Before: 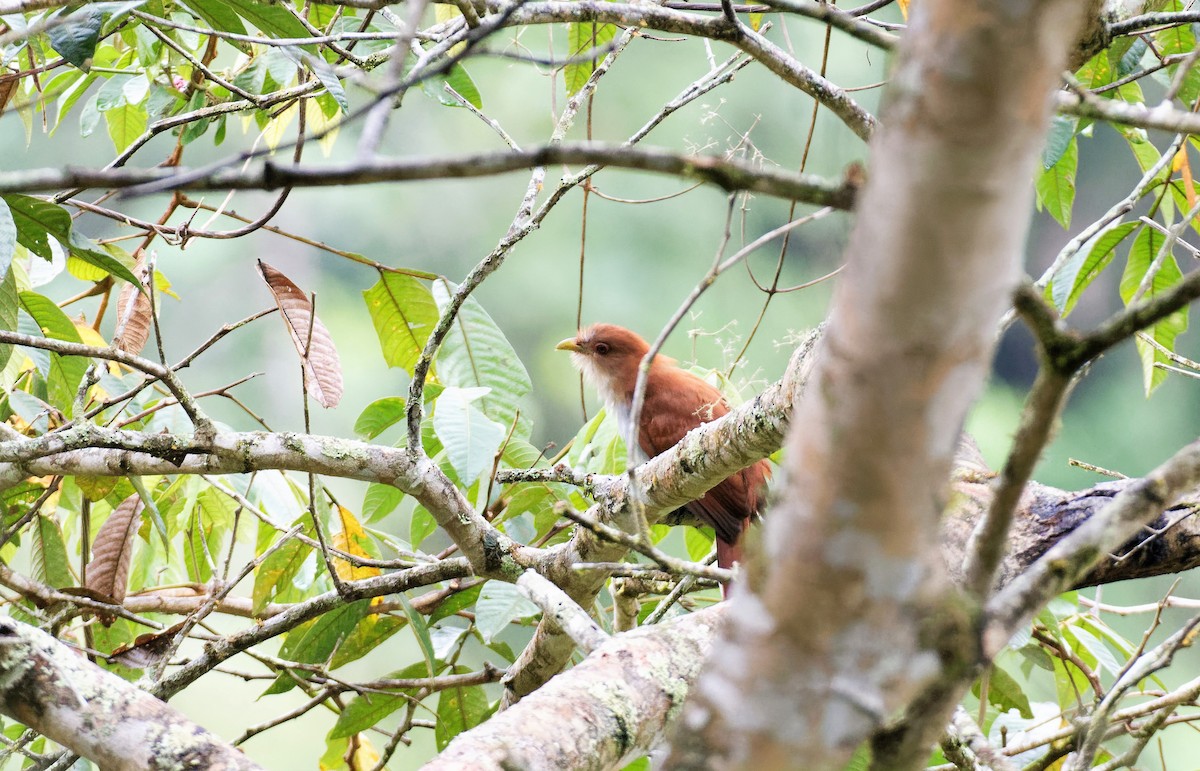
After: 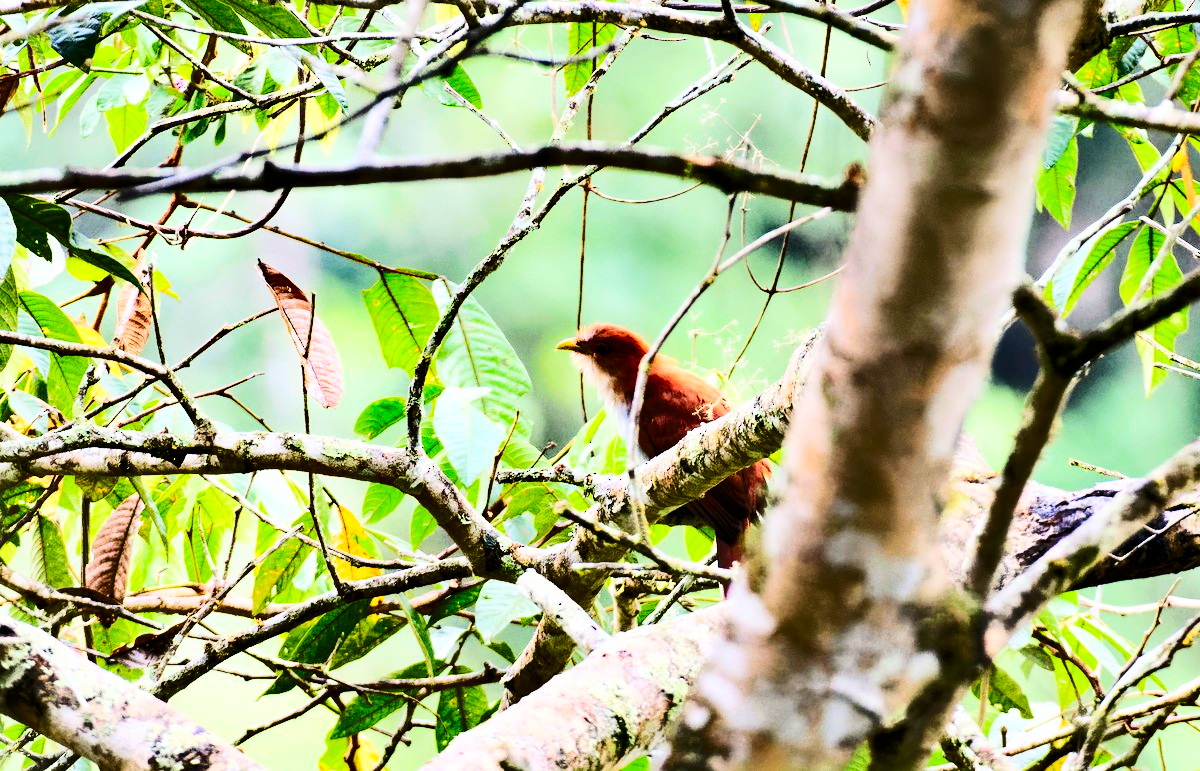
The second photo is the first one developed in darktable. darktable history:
rgb curve: curves: ch0 [(0, 0) (0.21, 0.15) (0.24, 0.21) (0.5, 0.75) (0.75, 0.96) (0.89, 0.99) (1, 1)]; ch1 [(0, 0.02) (0.21, 0.13) (0.25, 0.2) (0.5, 0.67) (0.75, 0.9) (0.89, 0.97) (1, 1)]; ch2 [(0, 0.02) (0.21, 0.13) (0.25, 0.2) (0.5, 0.67) (0.75, 0.9) (0.89, 0.97) (1, 1)], compensate middle gray true
shadows and highlights: shadows 20.91, highlights -82.73, soften with gaussian
